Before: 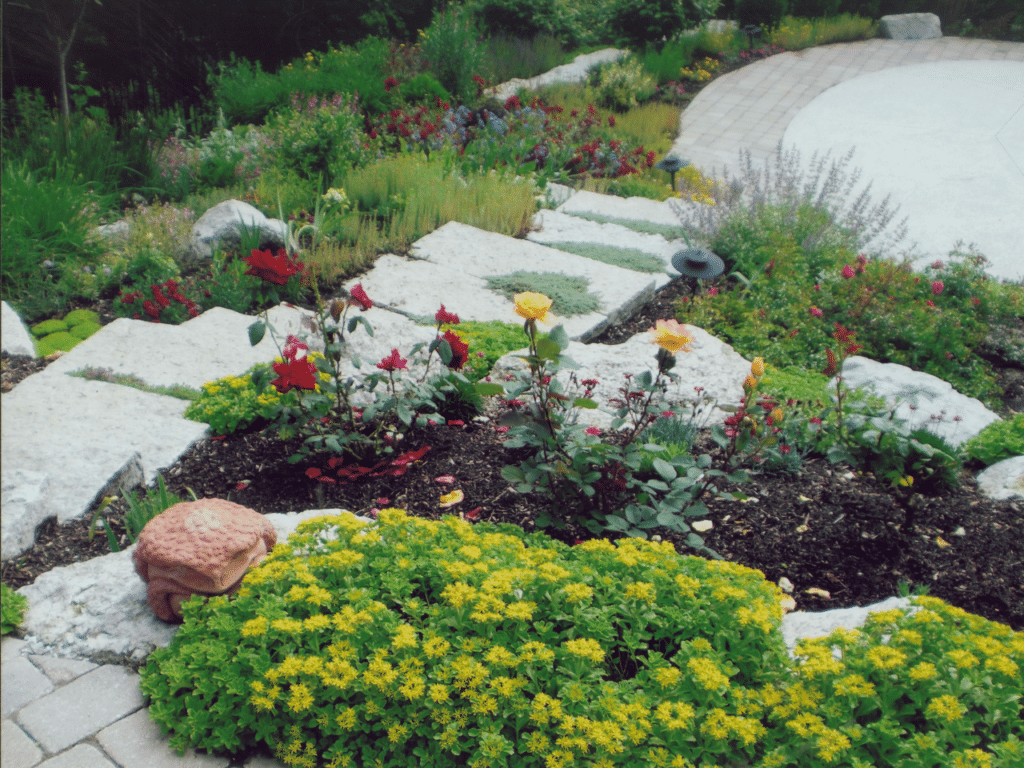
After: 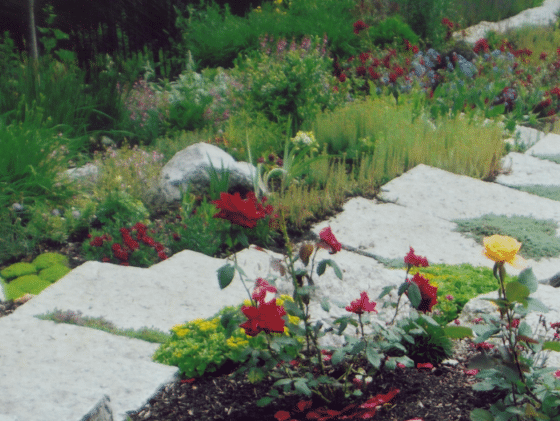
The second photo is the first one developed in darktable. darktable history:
crop and rotate: left 3.047%, top 7.509%, right 42.236%, bottom 37.598%
tone equalizer: -8 EV -0.002 EV, -7 EV 0.005 EV, -6 EV -0.009 EV, -5 EV 0.011 EV, -4 EV -0.012 EV, -3 EV 0.007 EV, -2 EV -0.062 EV, -1 EV -0.293 EV, +0 EV -0.582 EV, smoothing diameter 2%, edges refinement/feathering 20, mask exposure compensation -1.57 EV, filter diffusion 5
